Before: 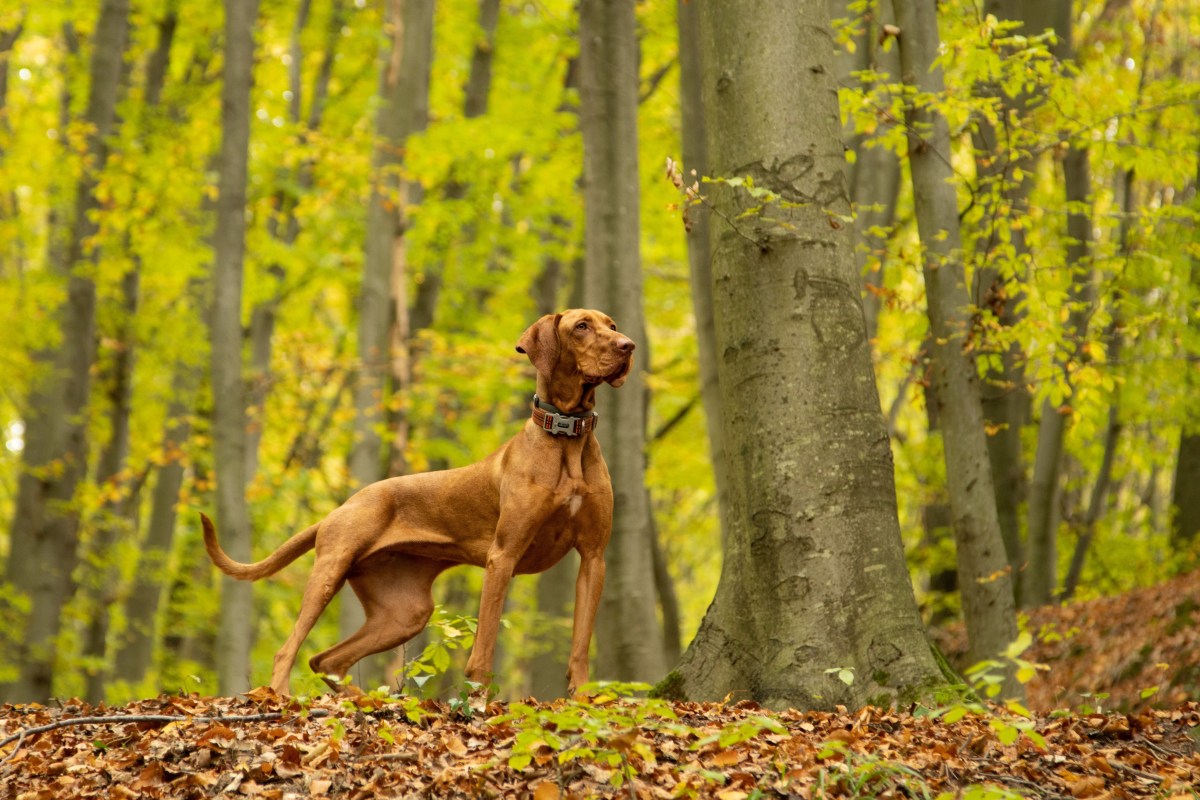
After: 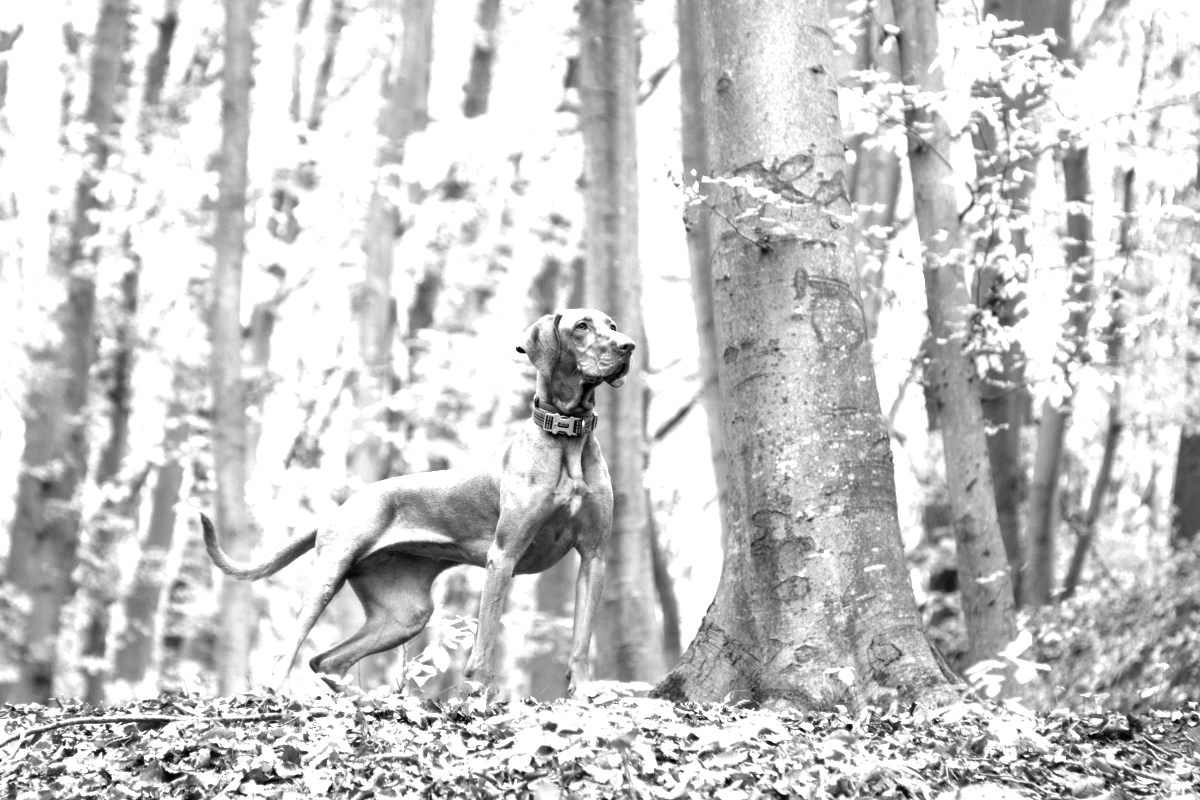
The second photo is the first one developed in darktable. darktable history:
exposure: exposure 0.375 EV, compensate highlight preservation false
levels: levels [0.012, 0.367, 0.697]
monochrome: on, module defaults
